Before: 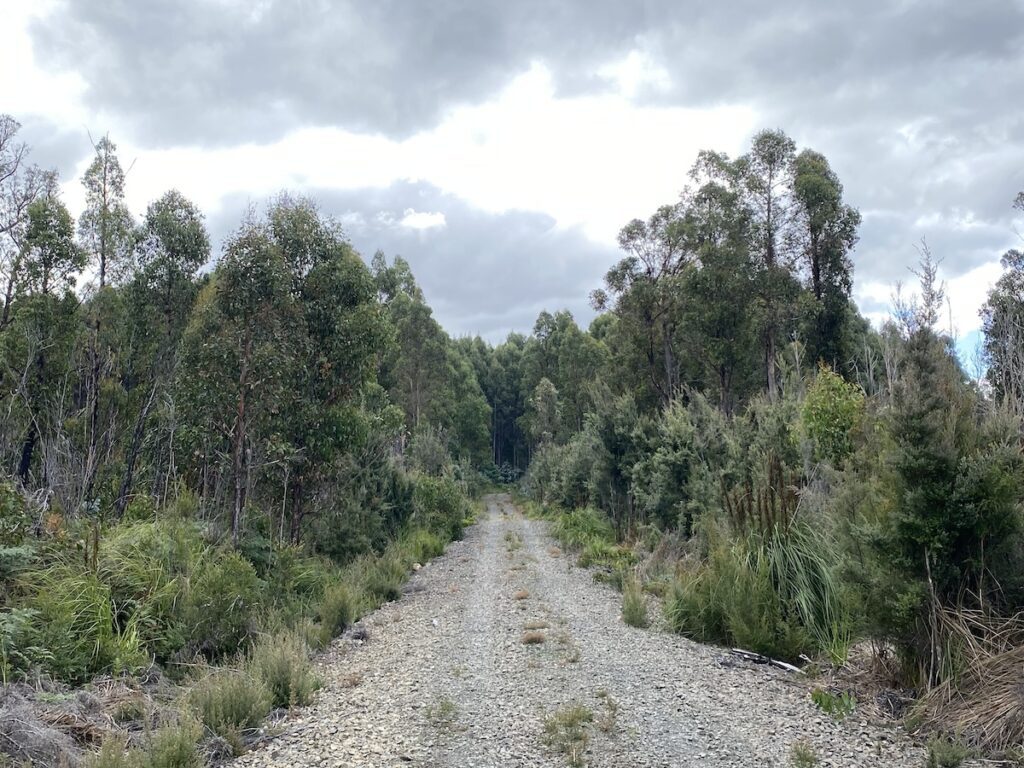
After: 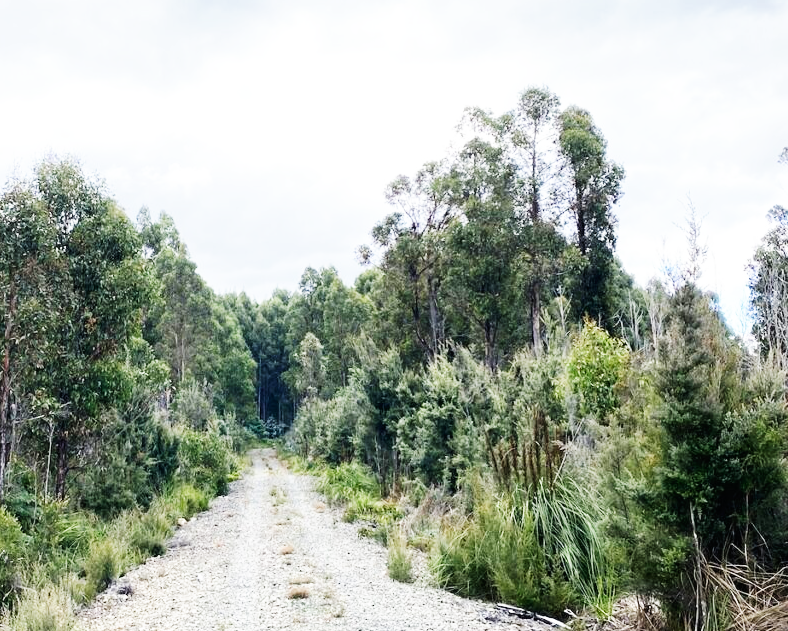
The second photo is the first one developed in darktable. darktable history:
base curve: curves: ch0 [(0, 0) (0.007, 0.004) (0.027, 0.03) (0.046, 0.07) (0.207, 0.54) (0.442, 0.872) (0.673, 0.972) (1, 1)], preserve colors none
crop: left 22.95%, top 5.879%, bottom 11.858%
